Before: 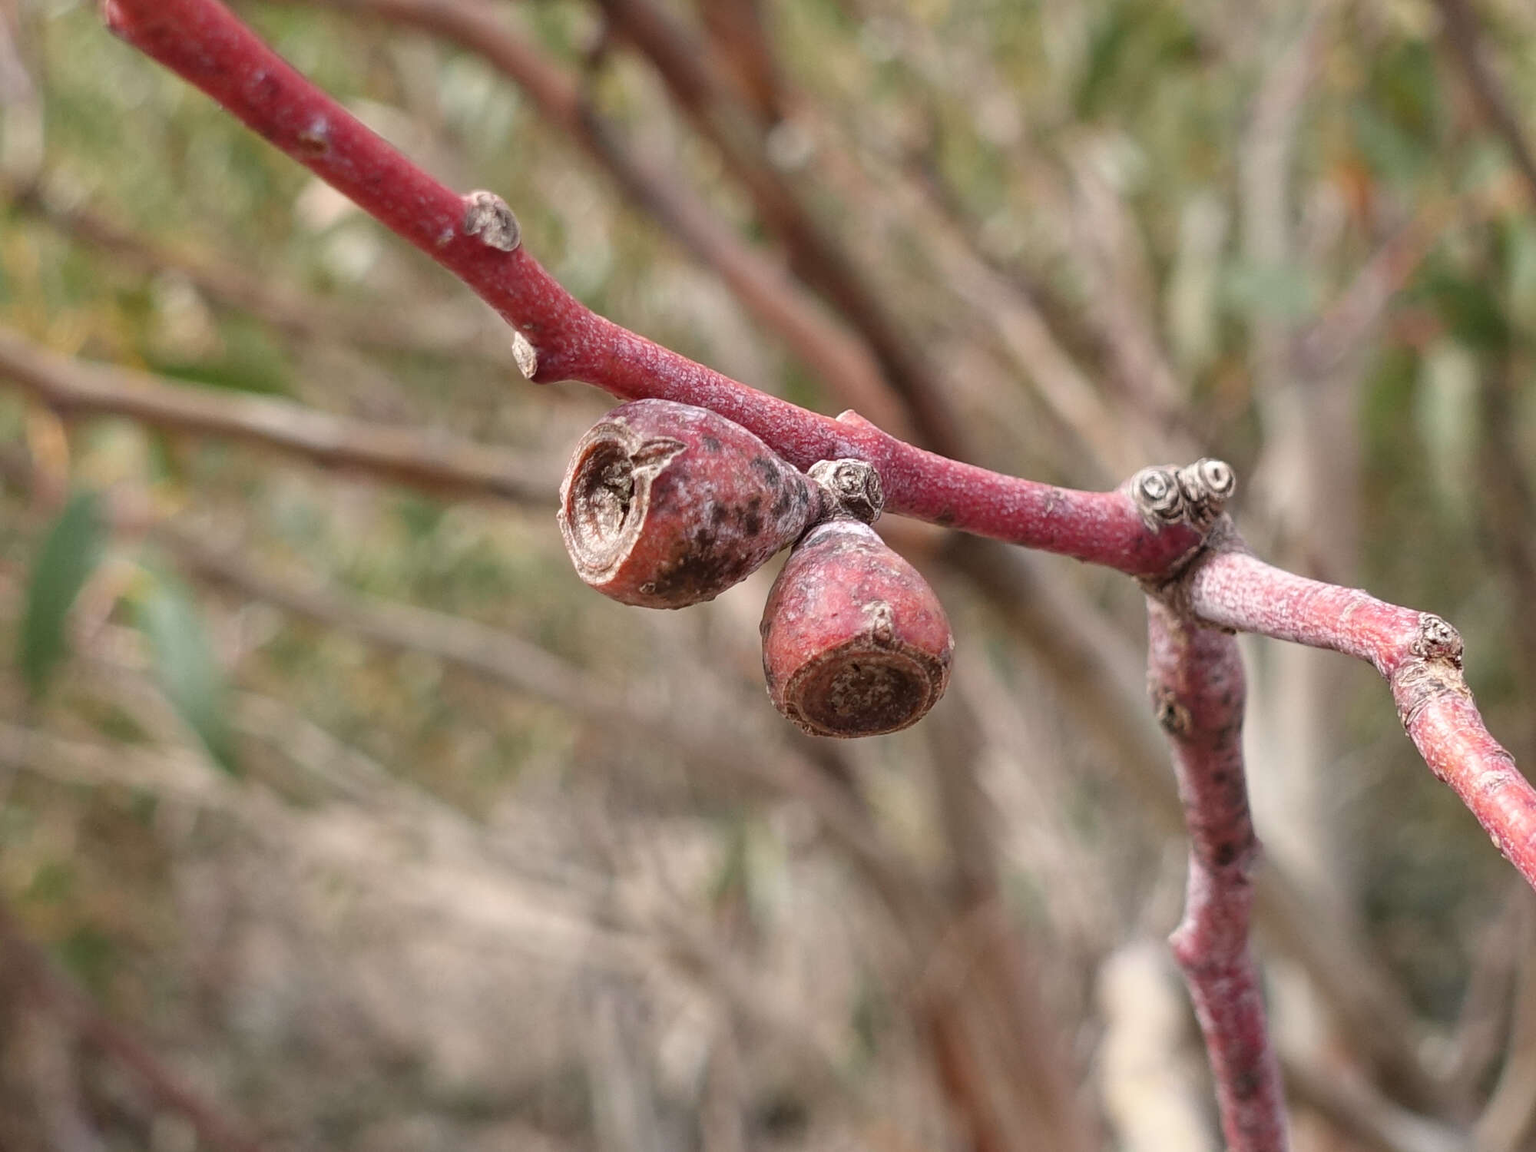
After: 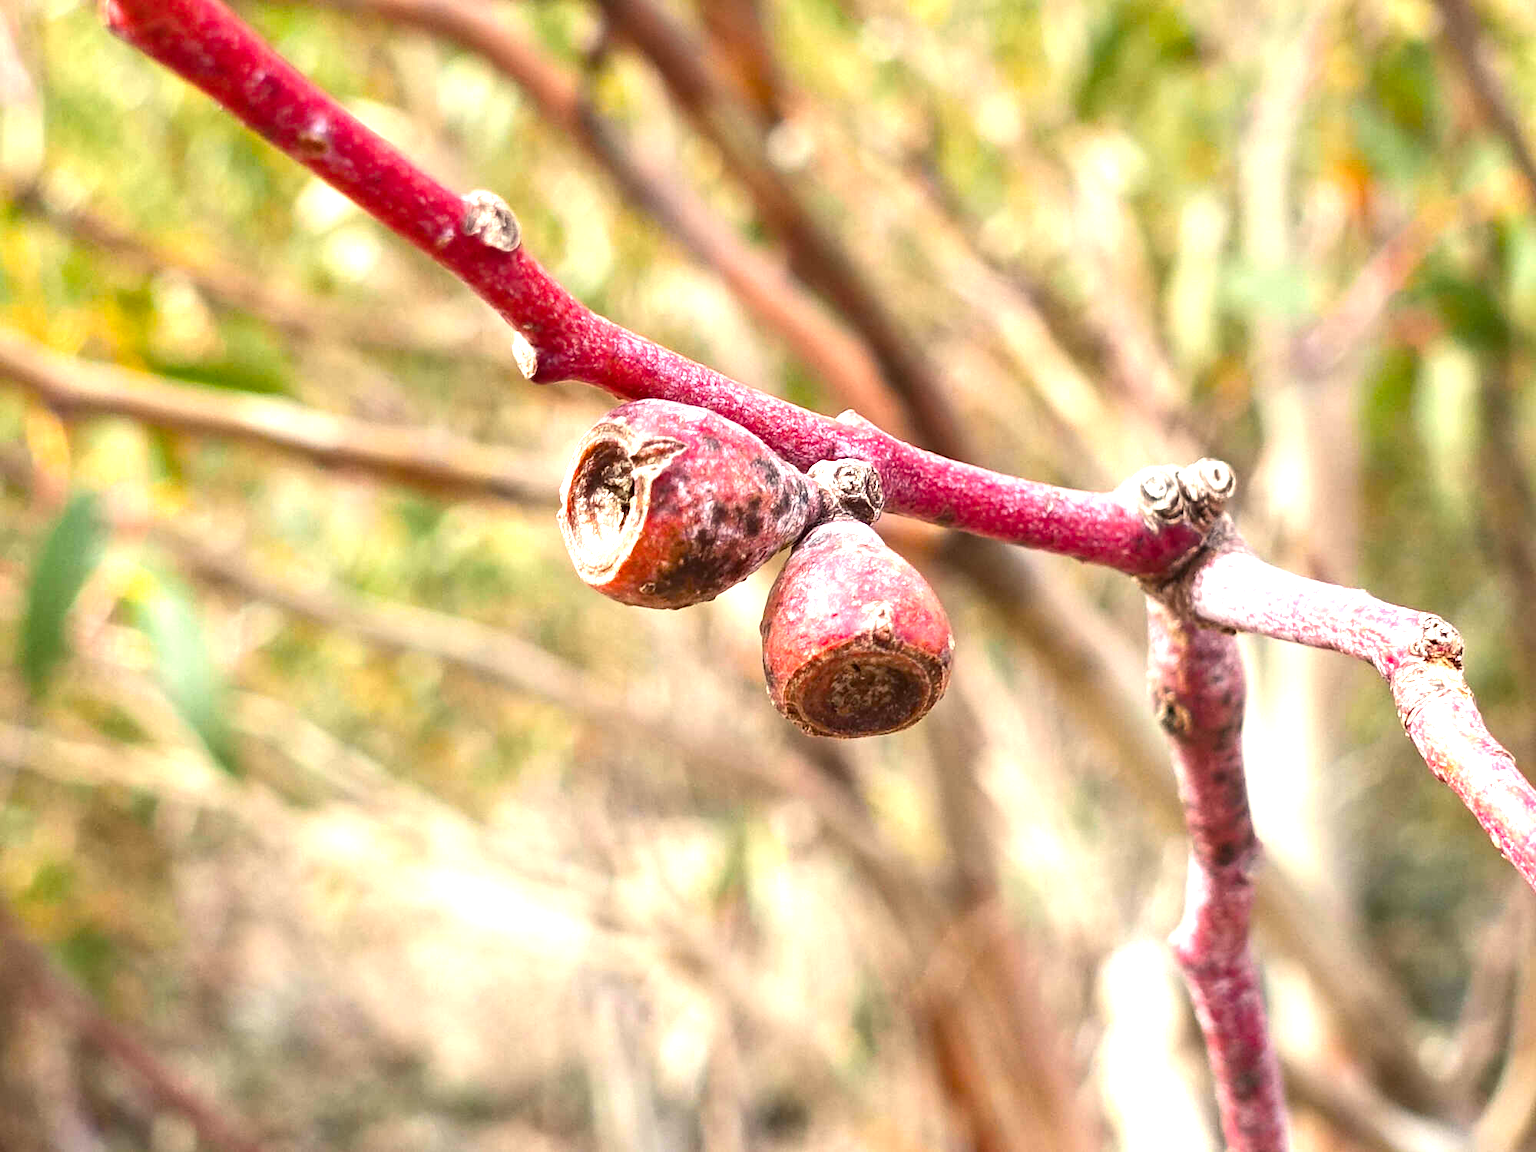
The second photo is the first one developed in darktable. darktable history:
color balance rgb: highlights gain › luminance 7.598%, highlights gain › chroma 1.9%, highlights gain › hue 90.8°, perceptual saturation grading › global saturation 39.198%, perceptual brilliance grading › global brilliance 29.529%, perceptual brilliance grading › highlights 12.279%, perceptual brilliance grading › mid-tones 24.367%
